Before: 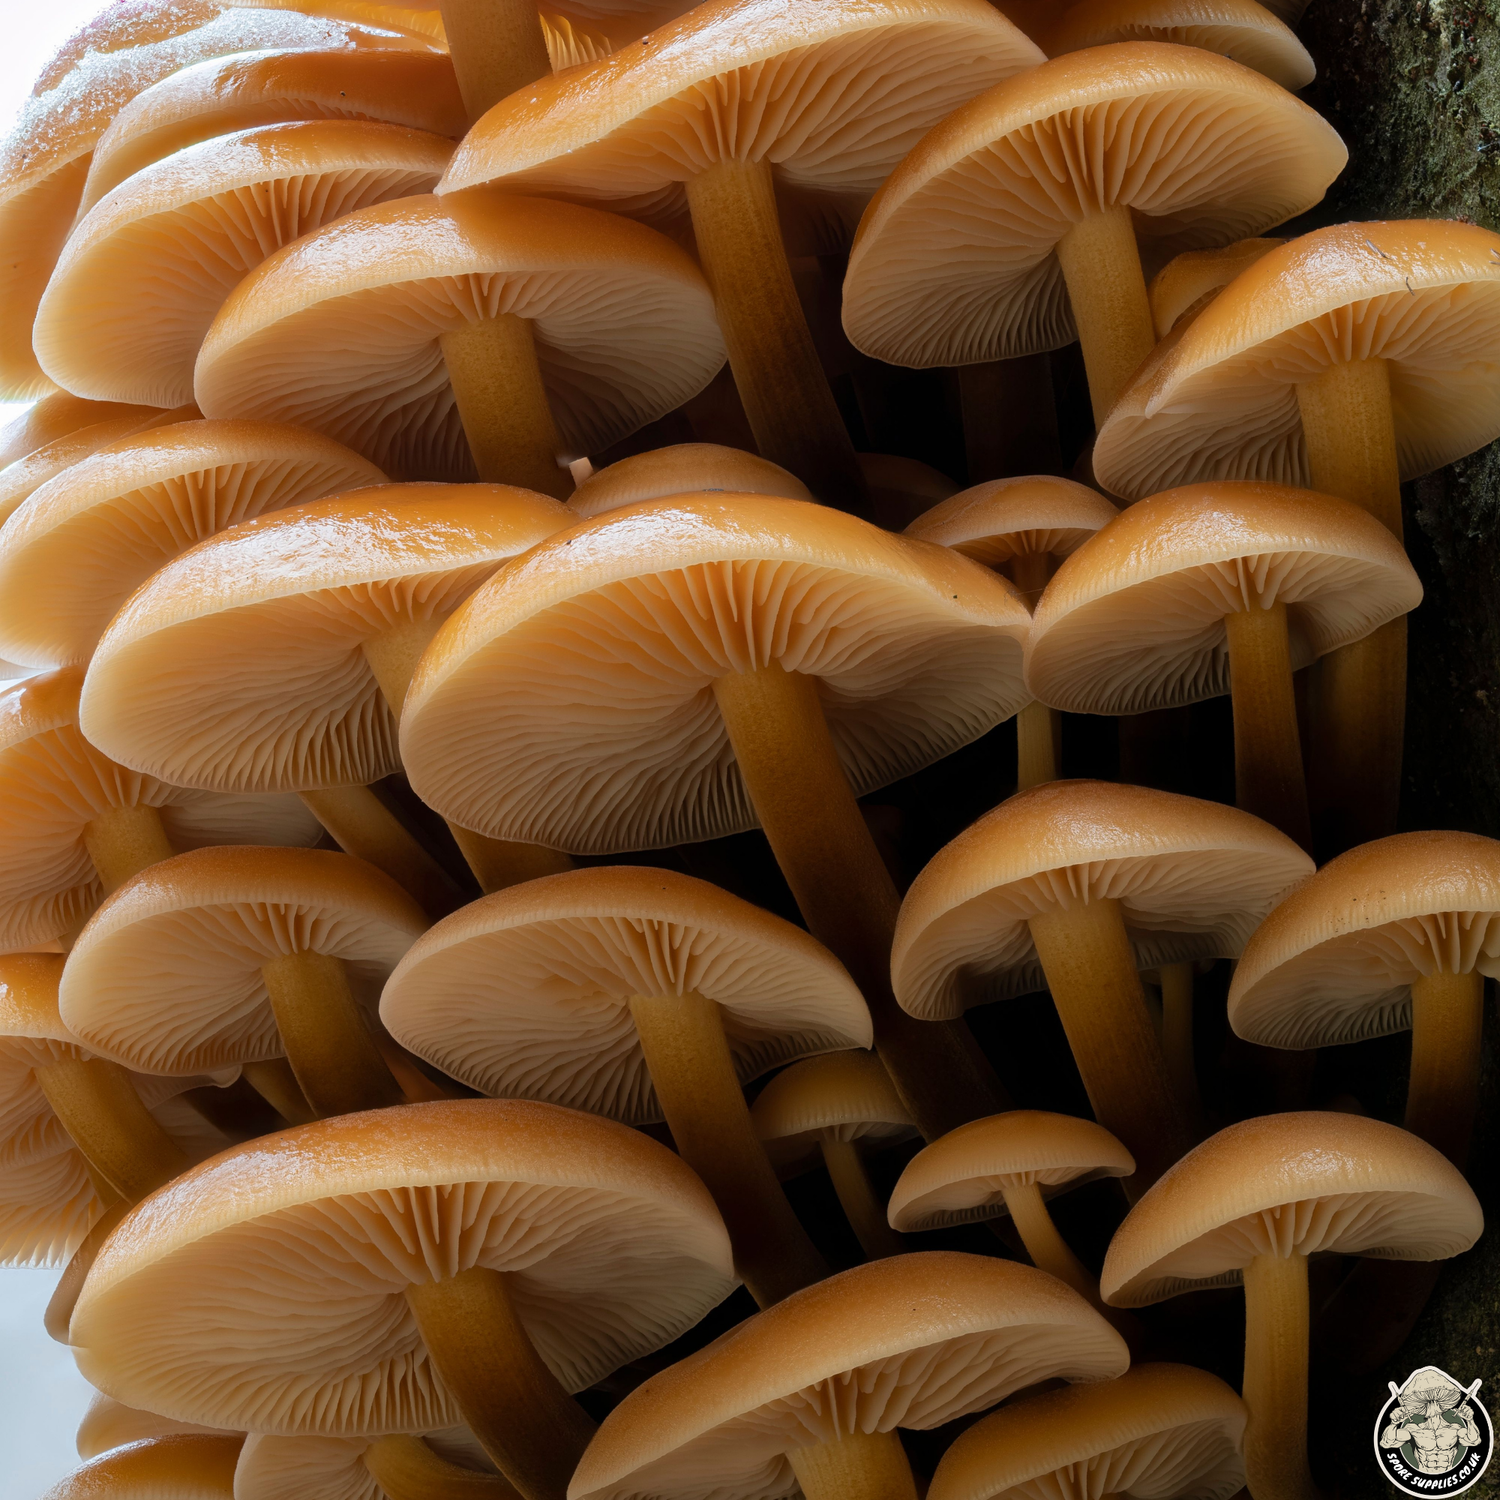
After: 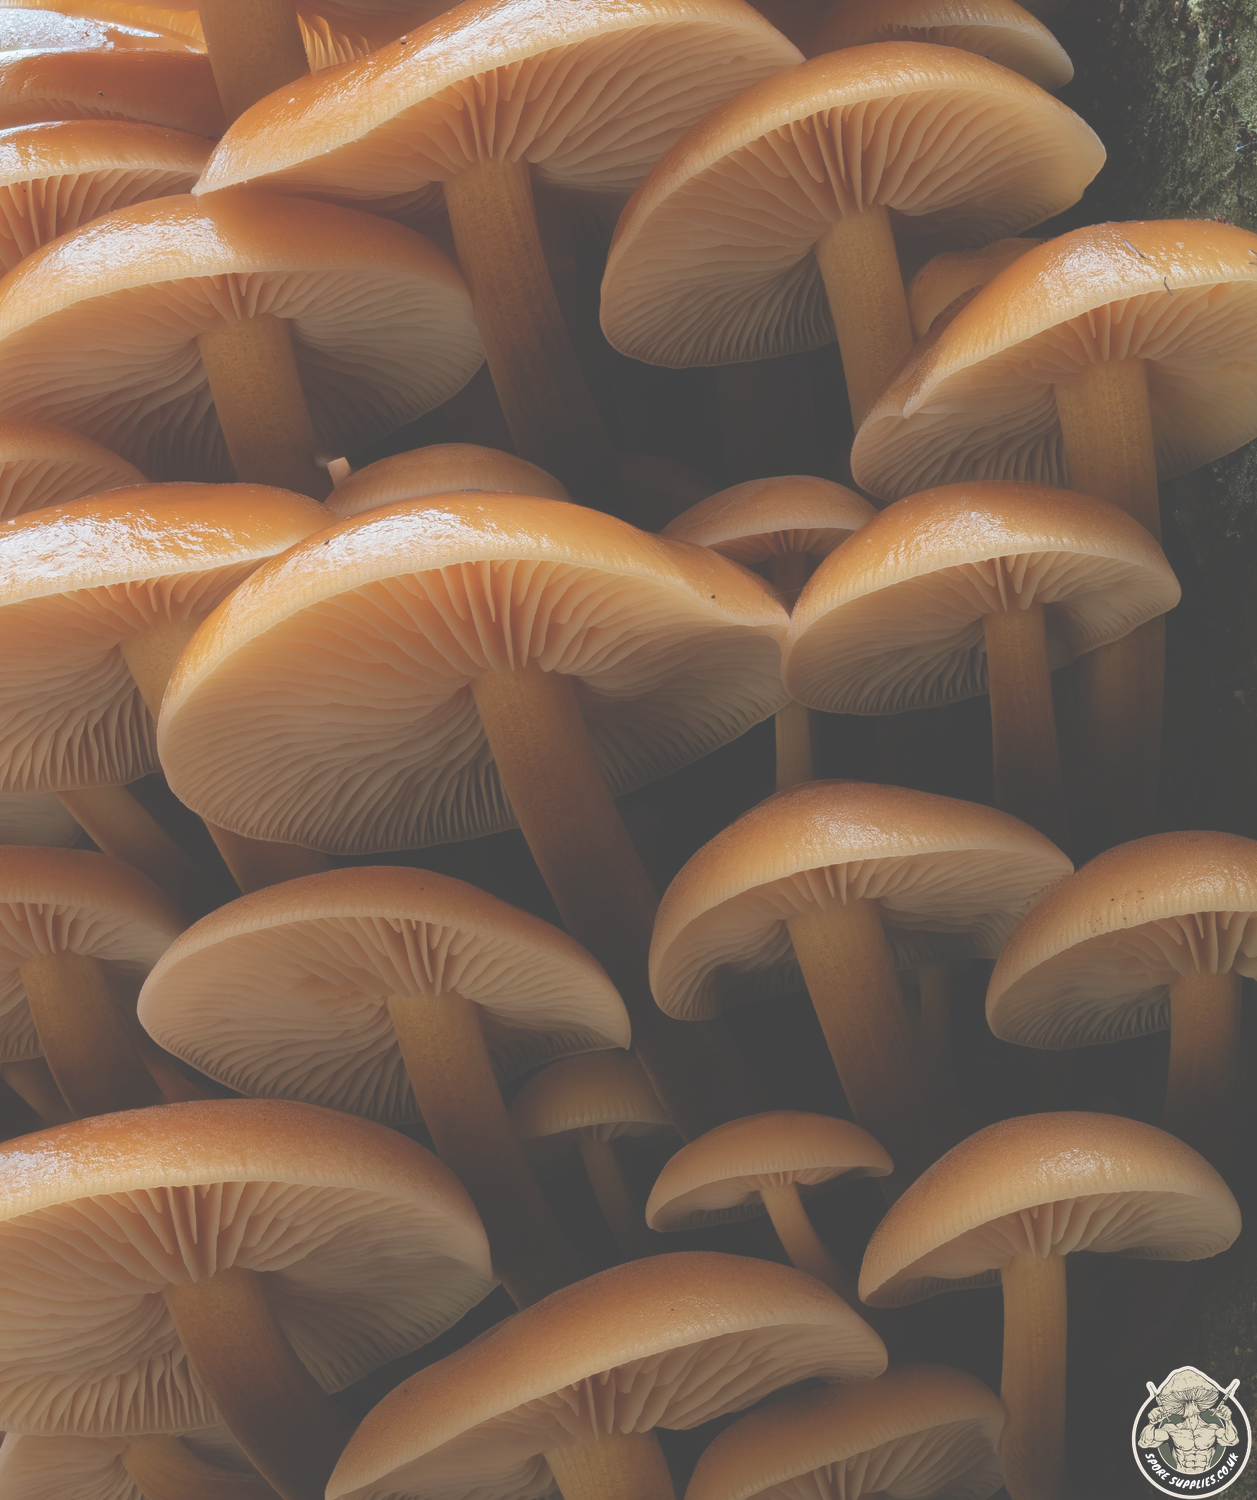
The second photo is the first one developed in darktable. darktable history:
crop: left 16.145%
exposure: black level correction -0.062, exposure -0.05 EV, compensate highlight preservation false
